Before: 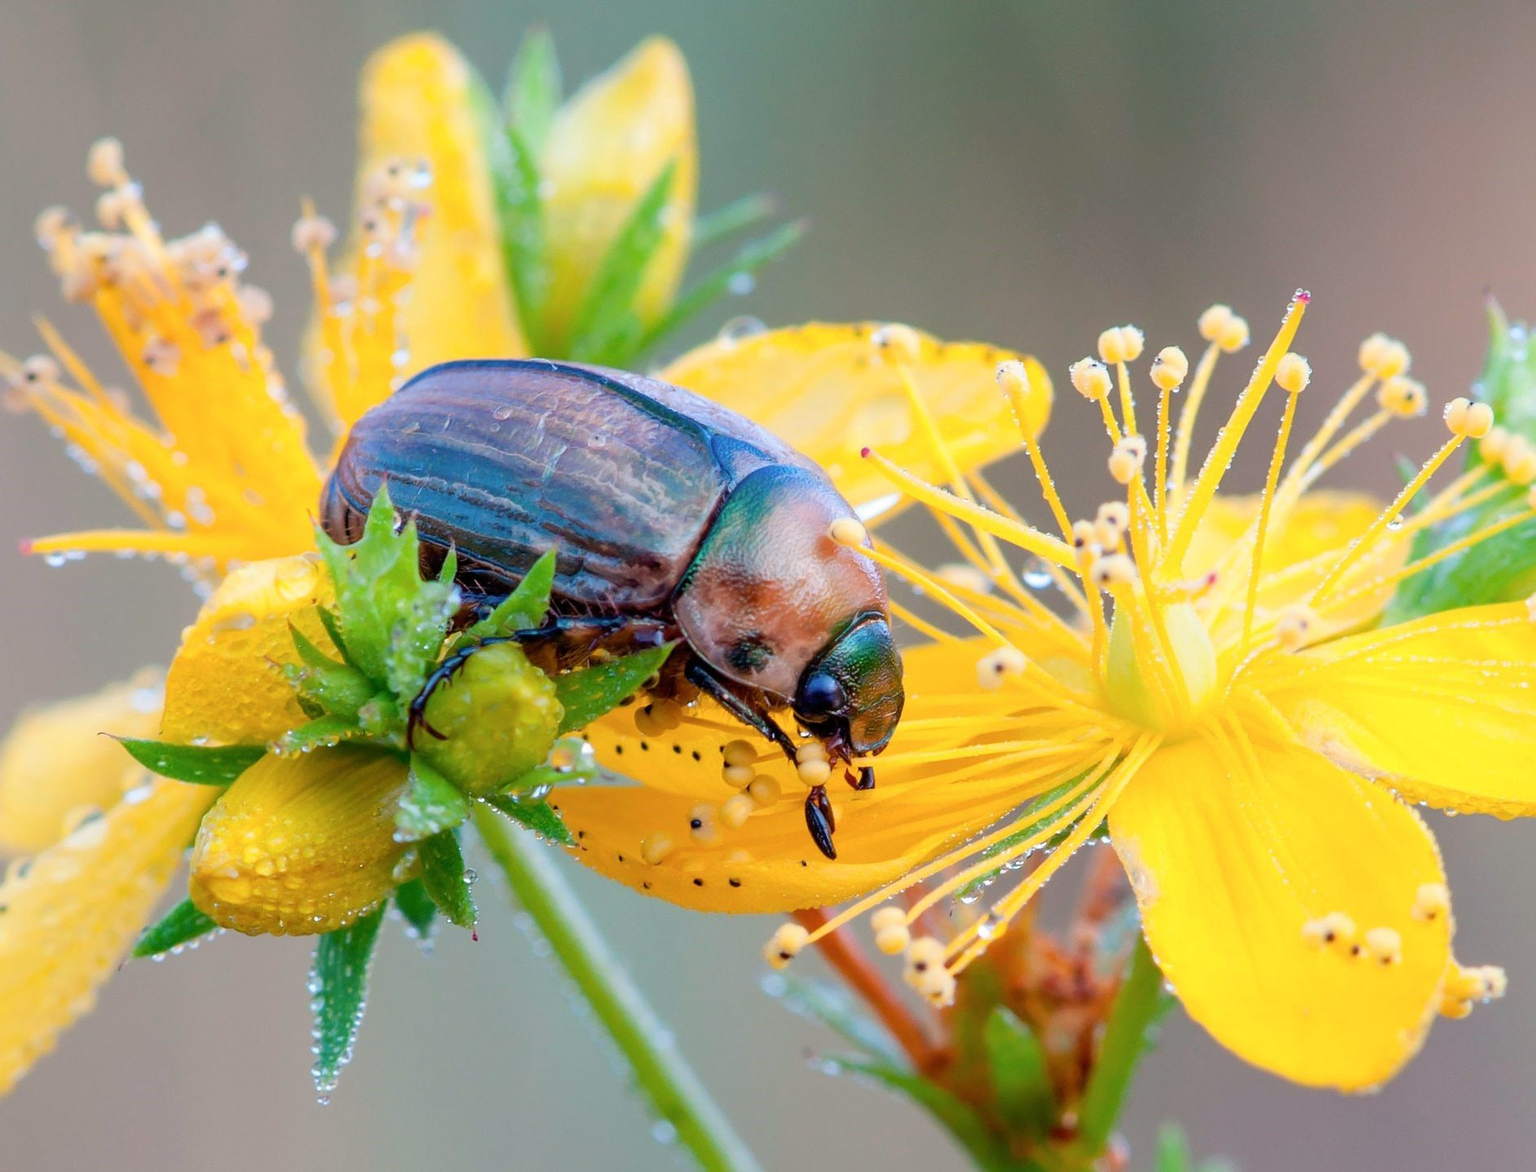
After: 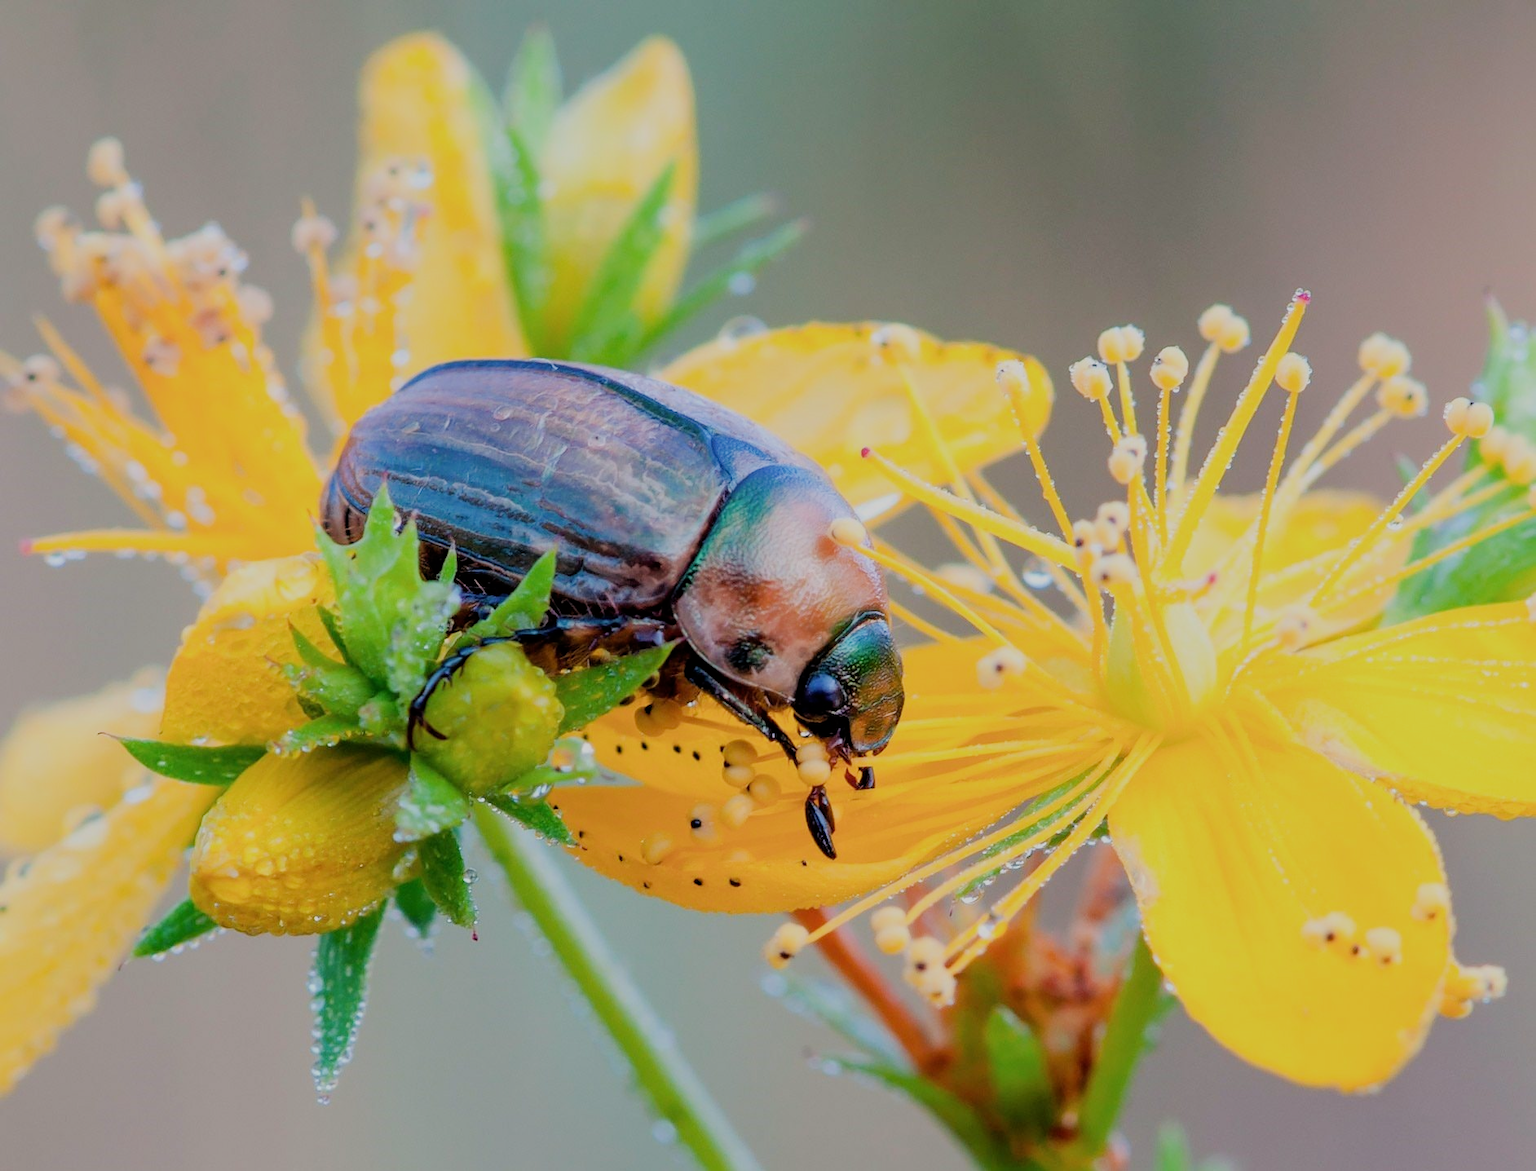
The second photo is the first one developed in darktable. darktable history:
filmic rgb: black relative exposure -7.18 EV, white relative exposure 5.39 EV, hardness 3.03, iterations of high-quality reconstruction 0
